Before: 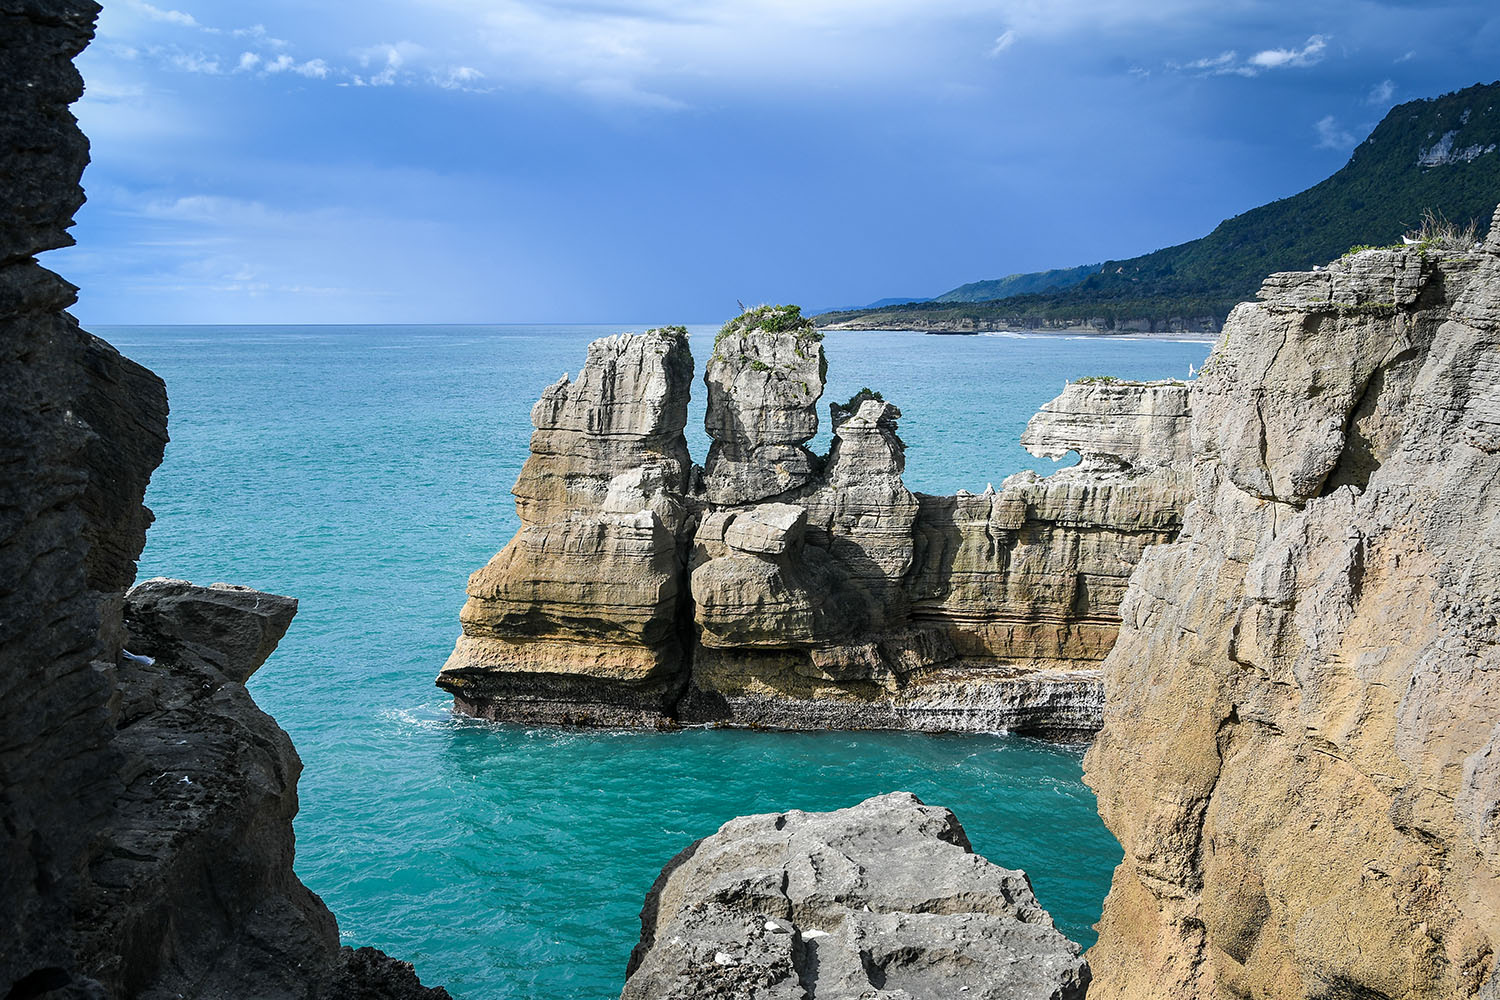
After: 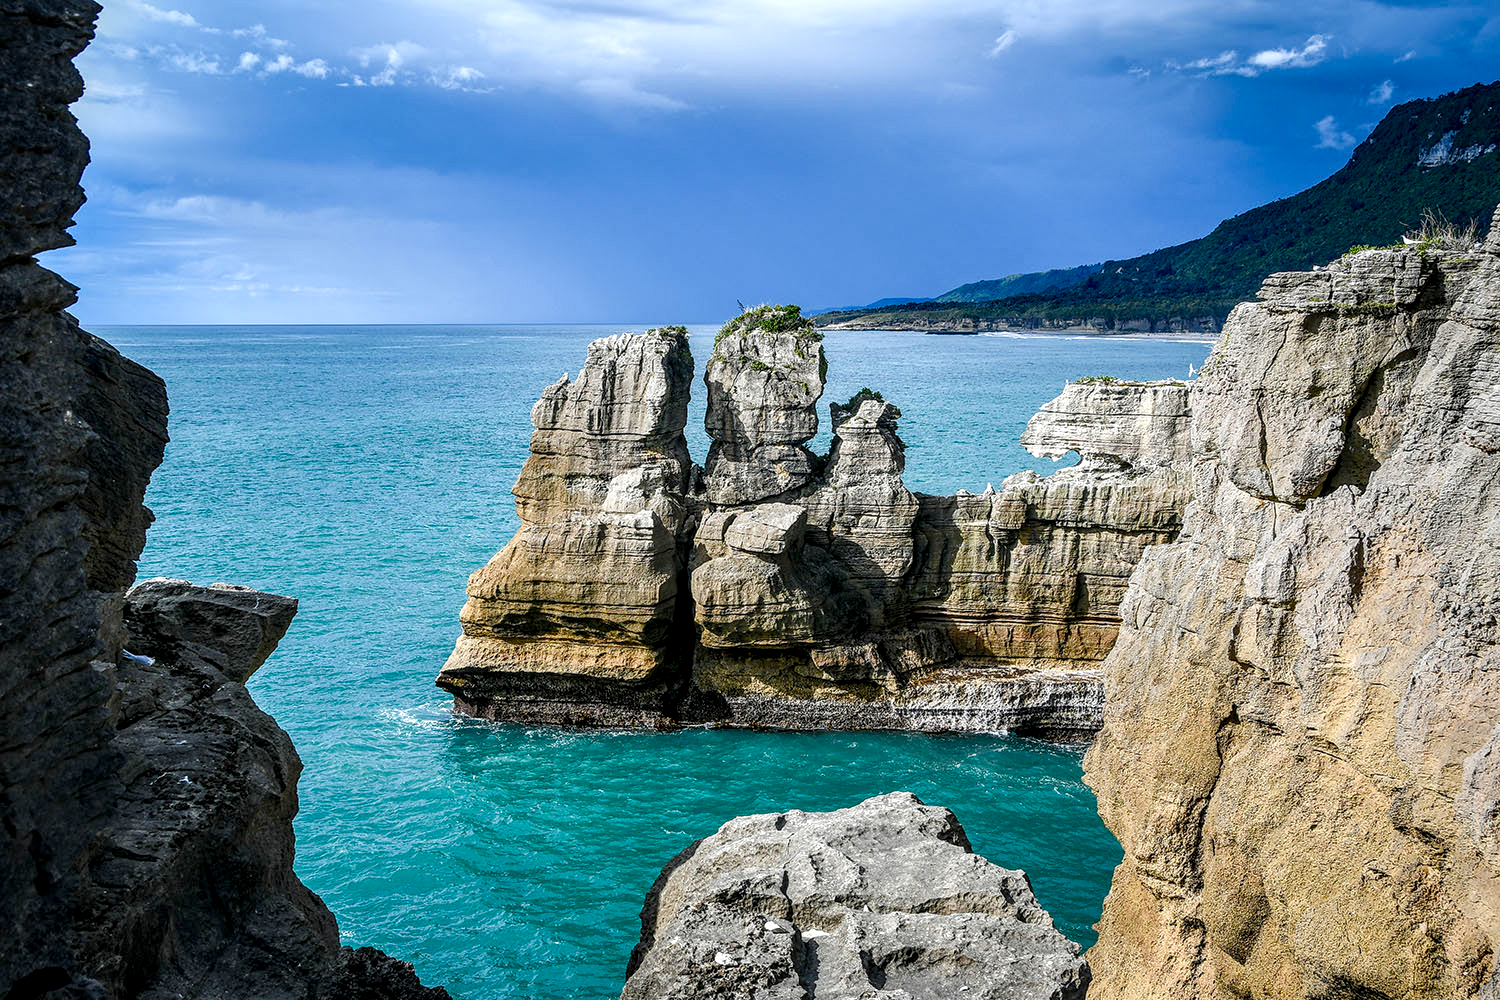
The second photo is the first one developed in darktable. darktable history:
local contrast: detail 154%
color balance rgb: perceptual saturation grading › global saturation 20%, perceptual saturation grading › highlights -25.466%, perceptual saturation grading › shadows 50.233%
